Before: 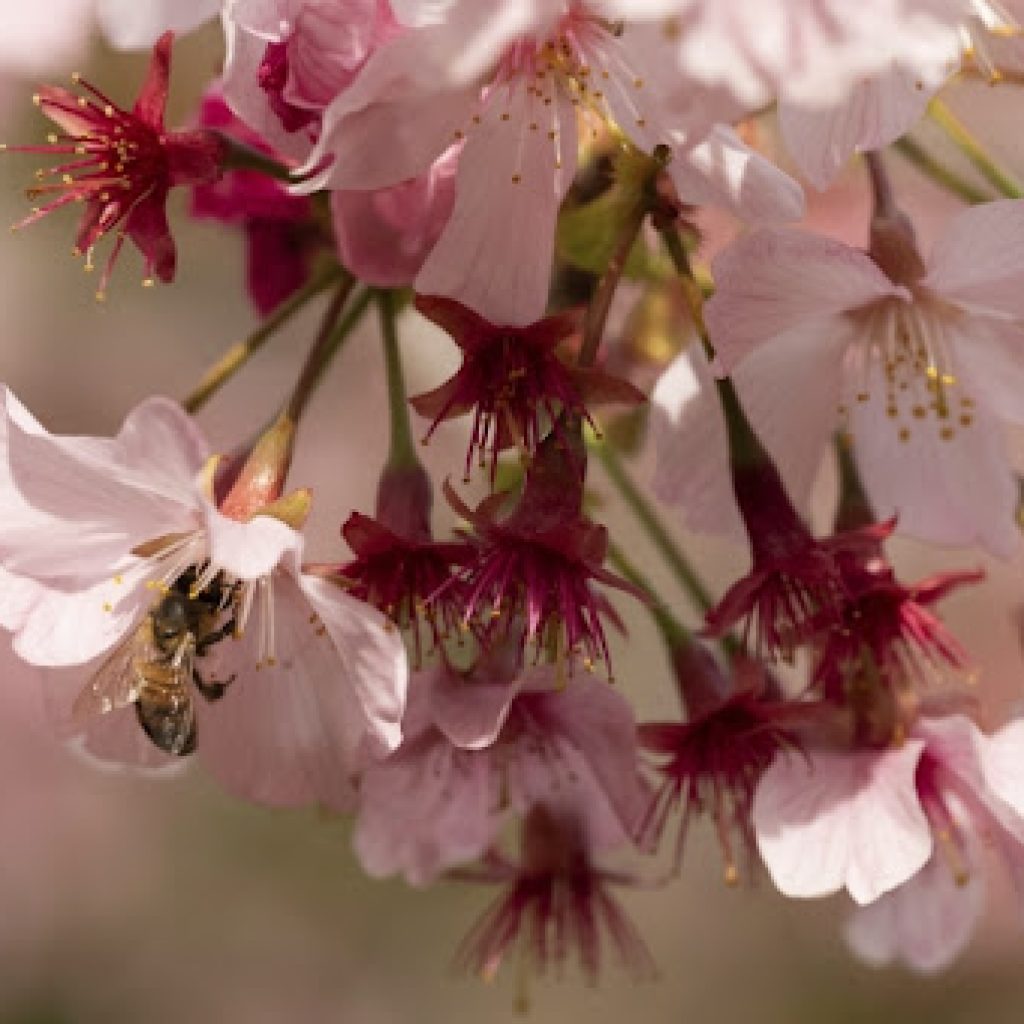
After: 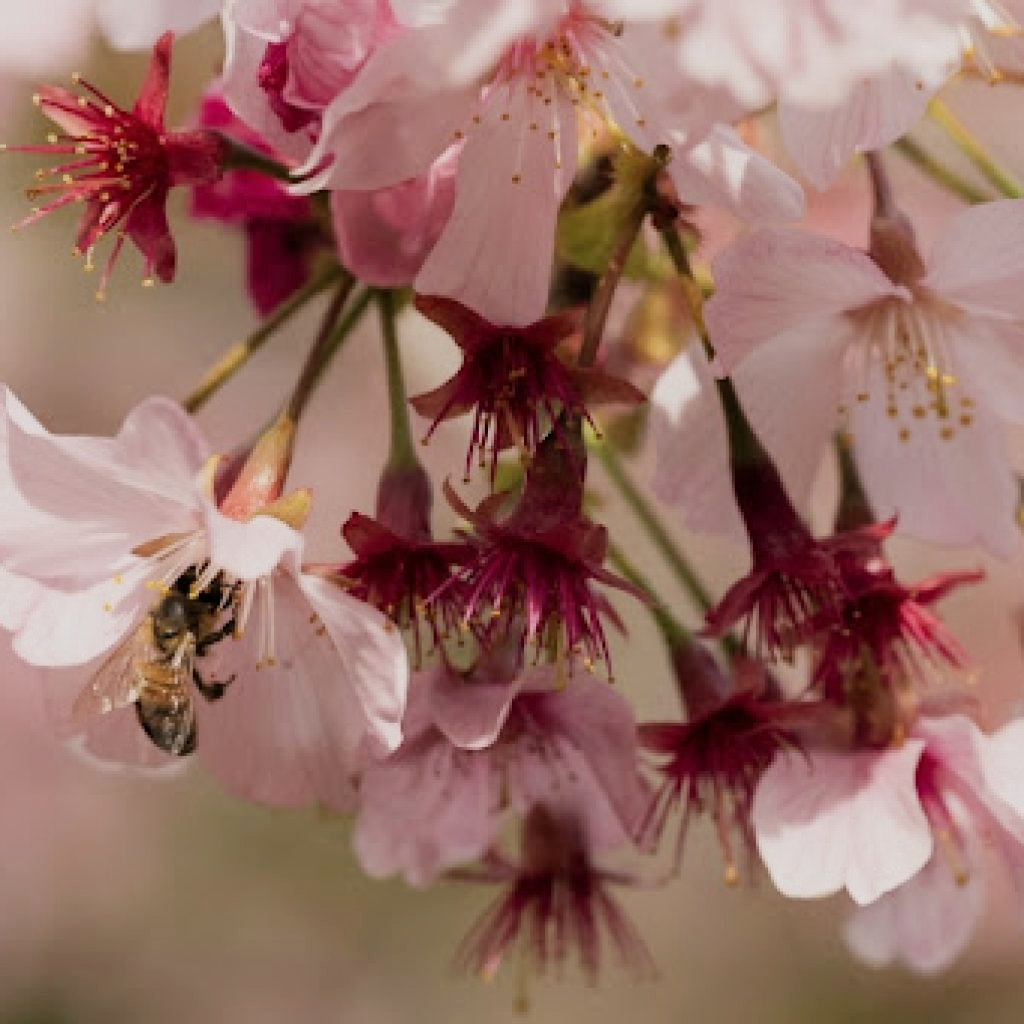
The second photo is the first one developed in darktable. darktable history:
filmic rgb: black relative exposure -7.65 EV, white relative exposure 4.56 EV, hardness 3.61, contrast 0.995
exposure: exposure 0.377 EV, compensate exposure bias true, compensate highlight preservation false
